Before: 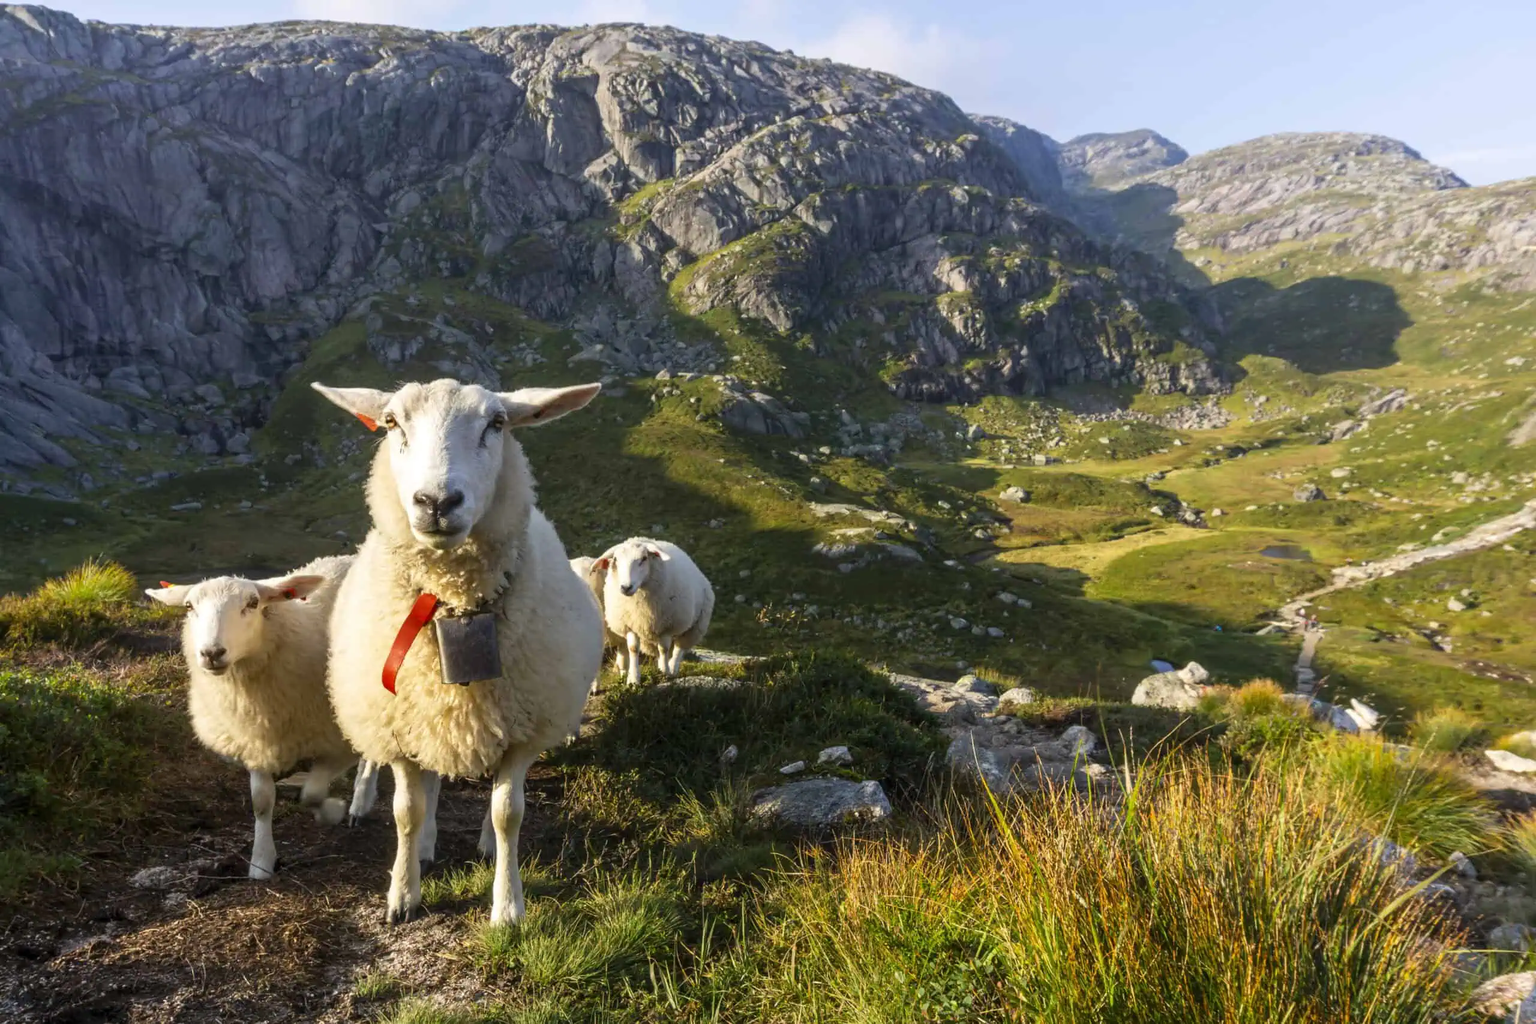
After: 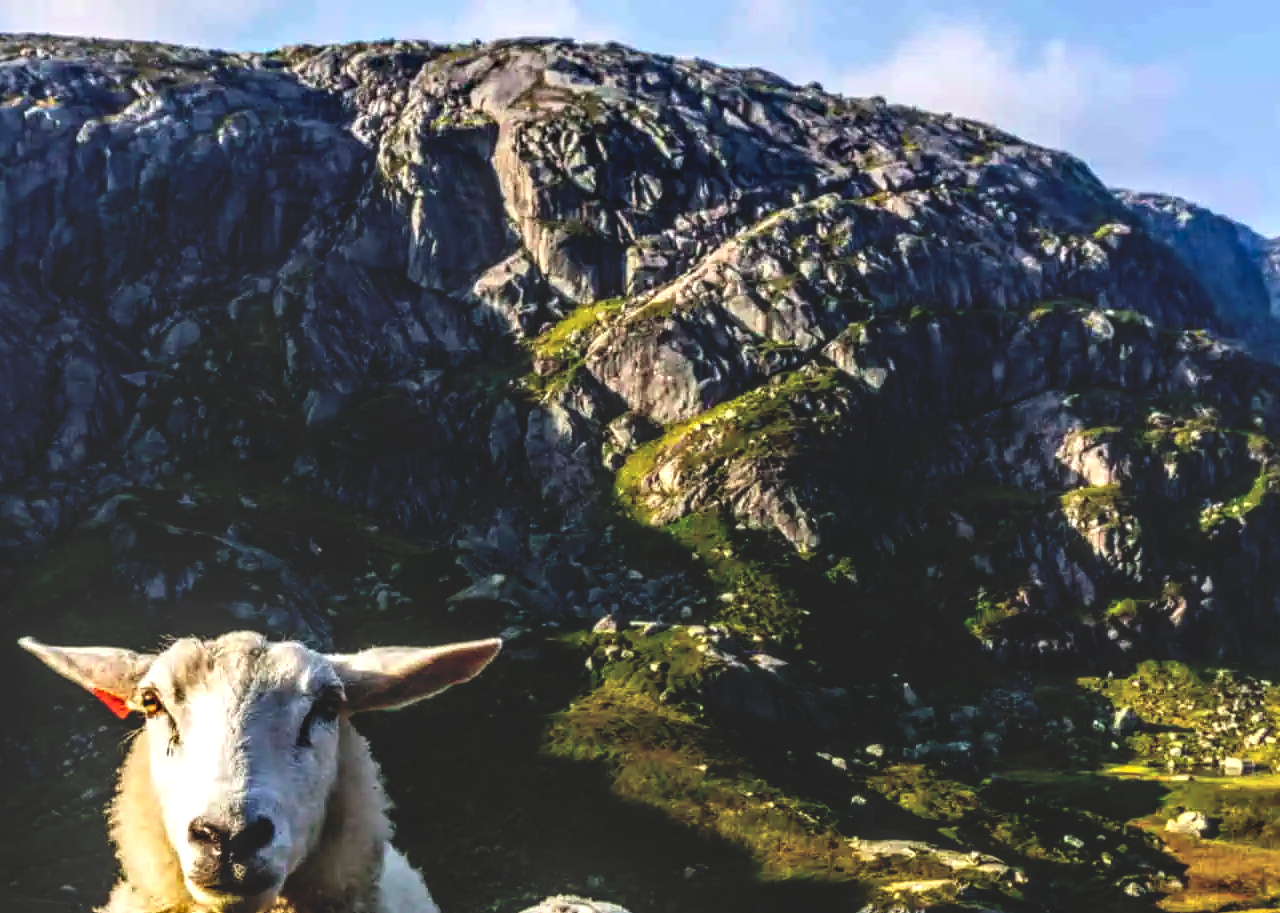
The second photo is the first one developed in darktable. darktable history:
crop: left 19.558%, right 30.432%, bottom 46.372%
base curve: curves: ch0 [(0, 0.02) (0.083, 0.036) (1, 1)], preserve colors none
local contrast: highlights 11%, shadows 39%, detail 183%, midtone range 0.469
color balance rgb: perceptual saturation grading › global saturation 30.936%, global vibrance 9.452%
